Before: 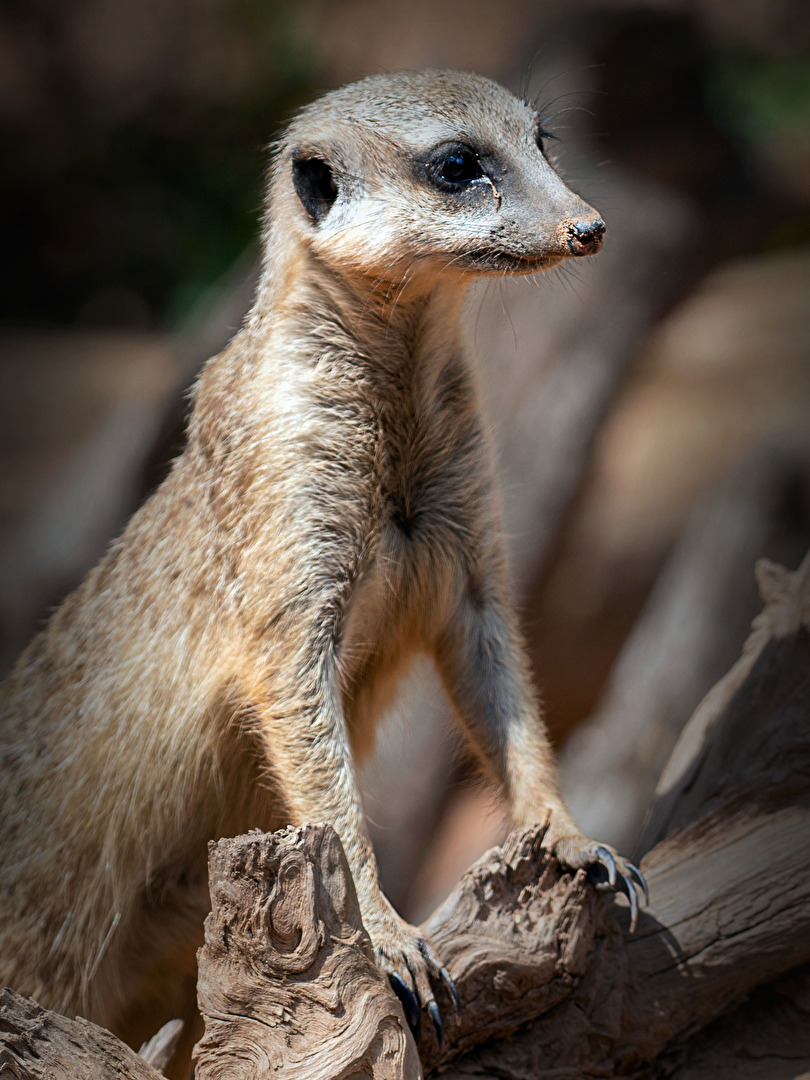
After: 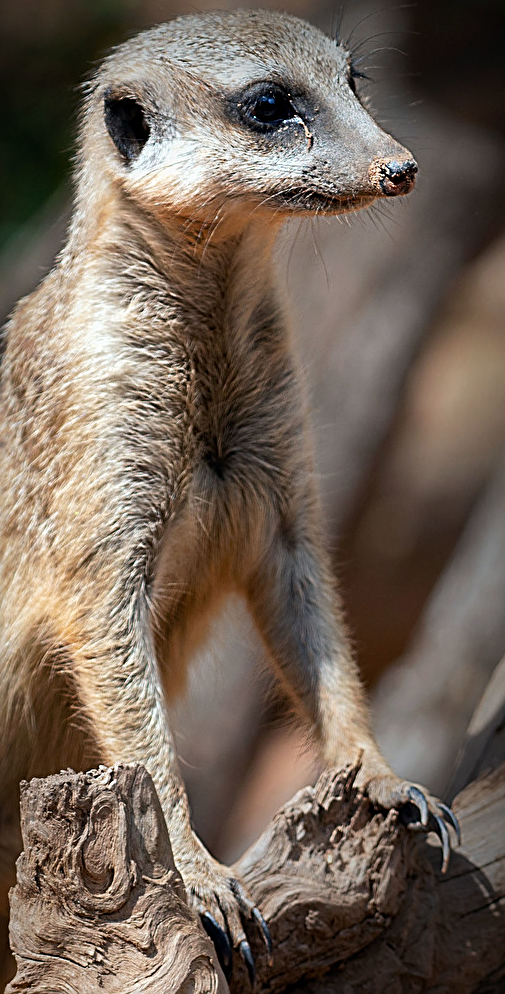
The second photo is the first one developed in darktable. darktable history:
sharpen: on, module defaults
crop and rotate: left 23.308%, top 5.641%, right 14.268%, bottom 2.25%
